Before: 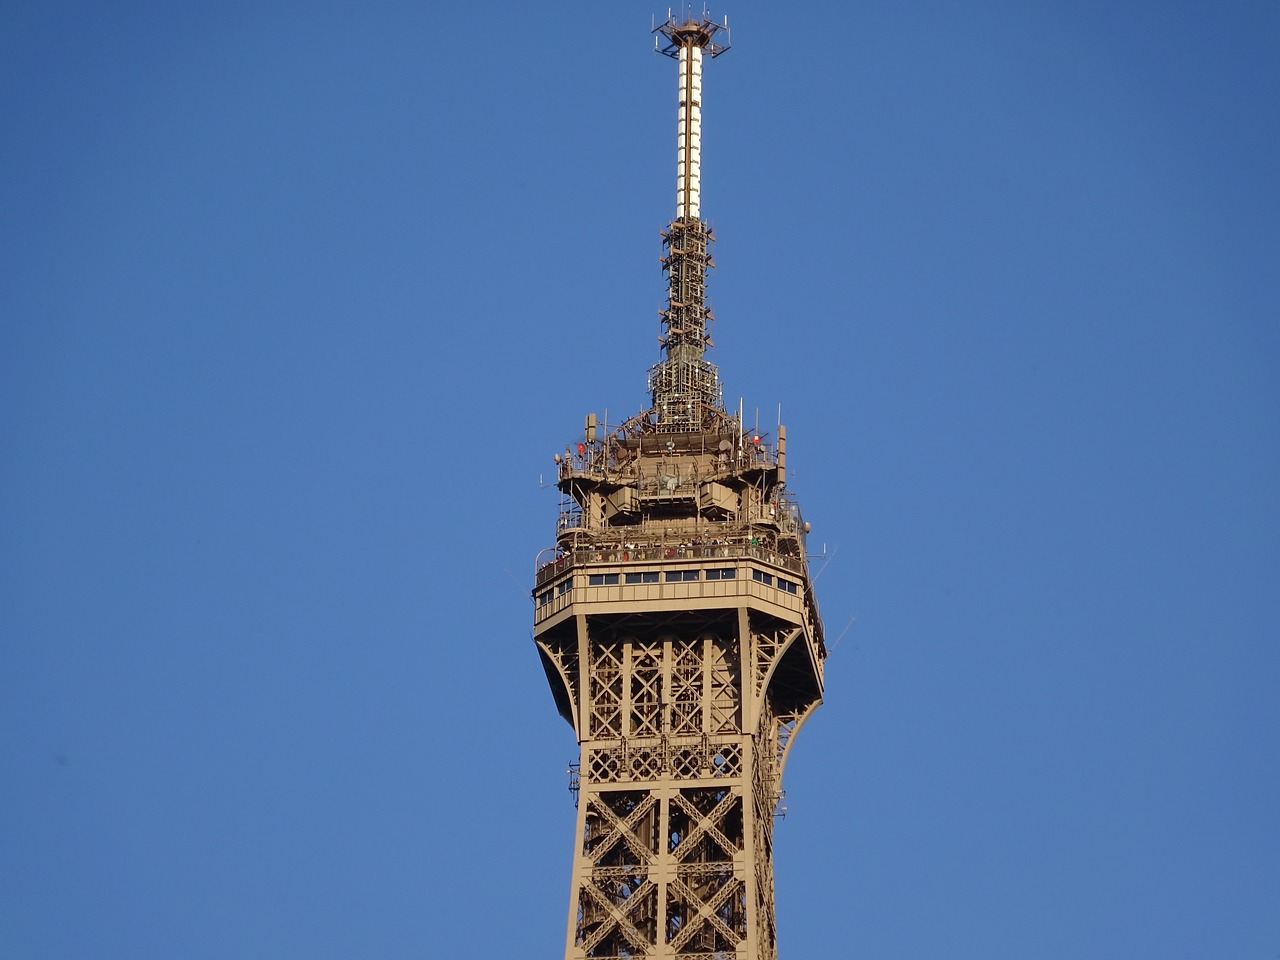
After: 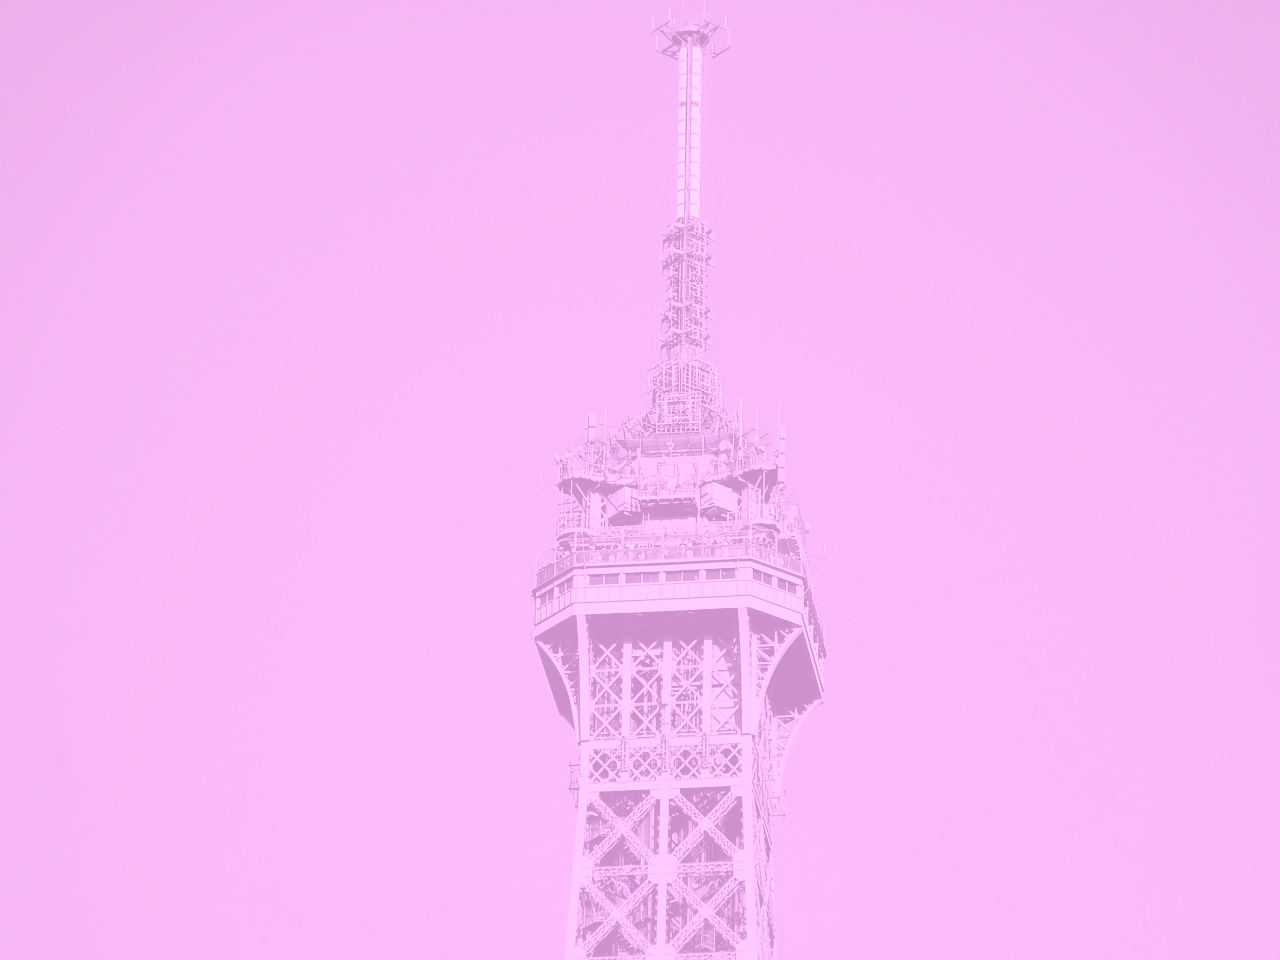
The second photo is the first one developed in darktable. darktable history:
filmic rgb: black relative exposure -7.65 EV, white relative exposure 4.56 EV, hardness 3.61
white balance: red 1.467, blue 0.684
colorize: hue 331.2°, saturation 69%, source mix 30.28%, lightness 69.02%, version 1
